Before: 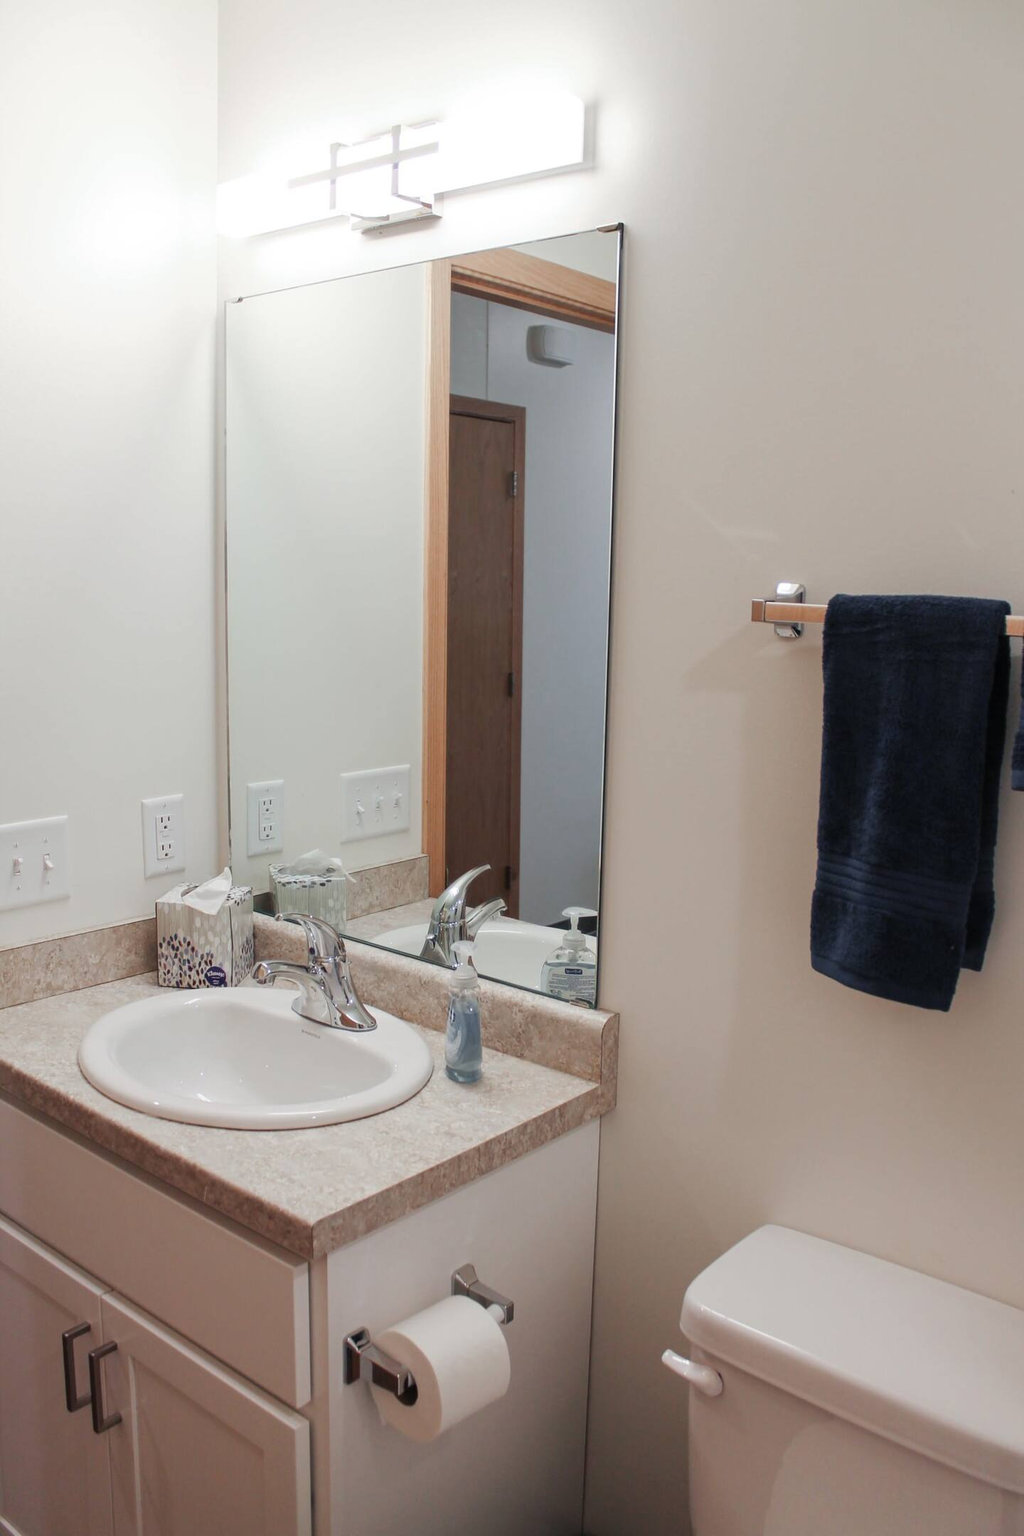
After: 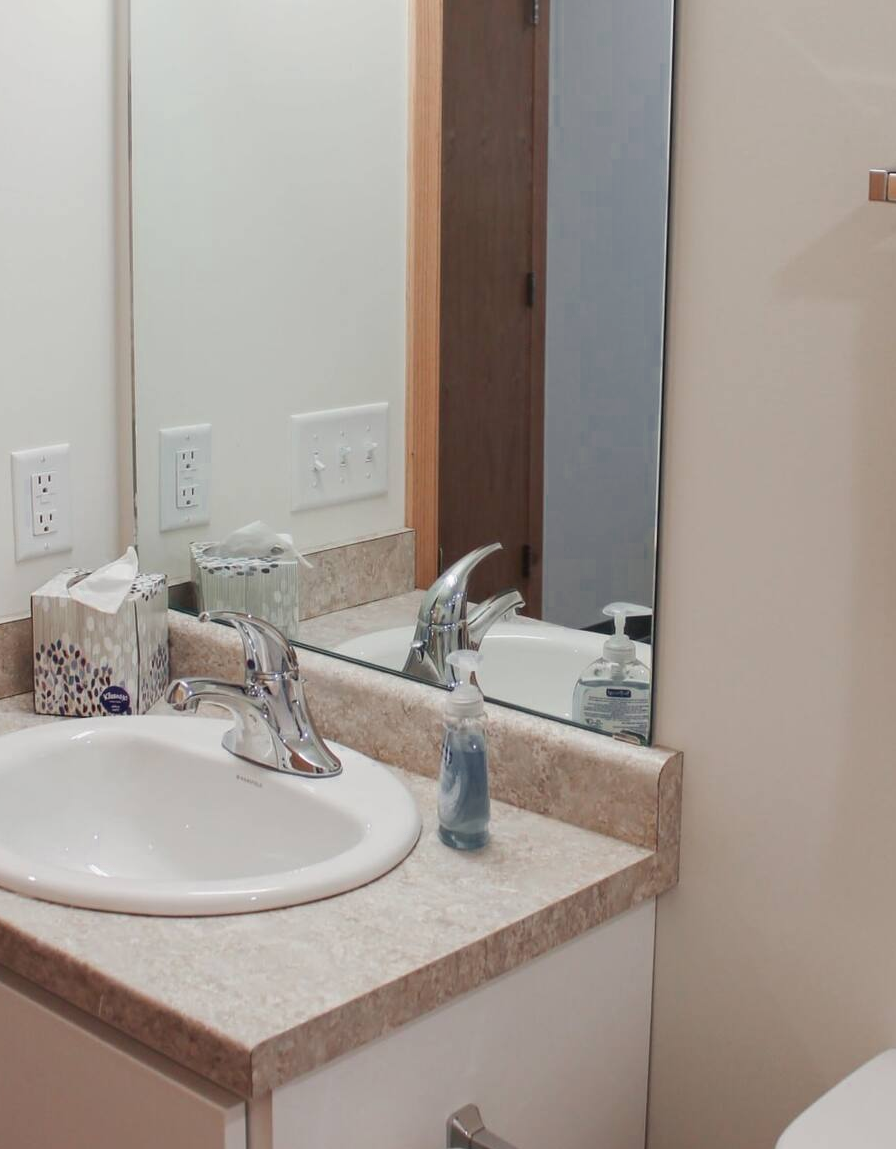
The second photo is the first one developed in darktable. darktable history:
crop: left 13.09%, top 31.187%, right 24.674%, bottom 15.578%
color zones: curves: ch0 [(0, 0.497) (0.143, 0.5) (0.286, 0.5) (0.429, 0.483) (0.571, 0.116) (0.714, -0.006) (0.857, 0.28) (1, 0.497)]
